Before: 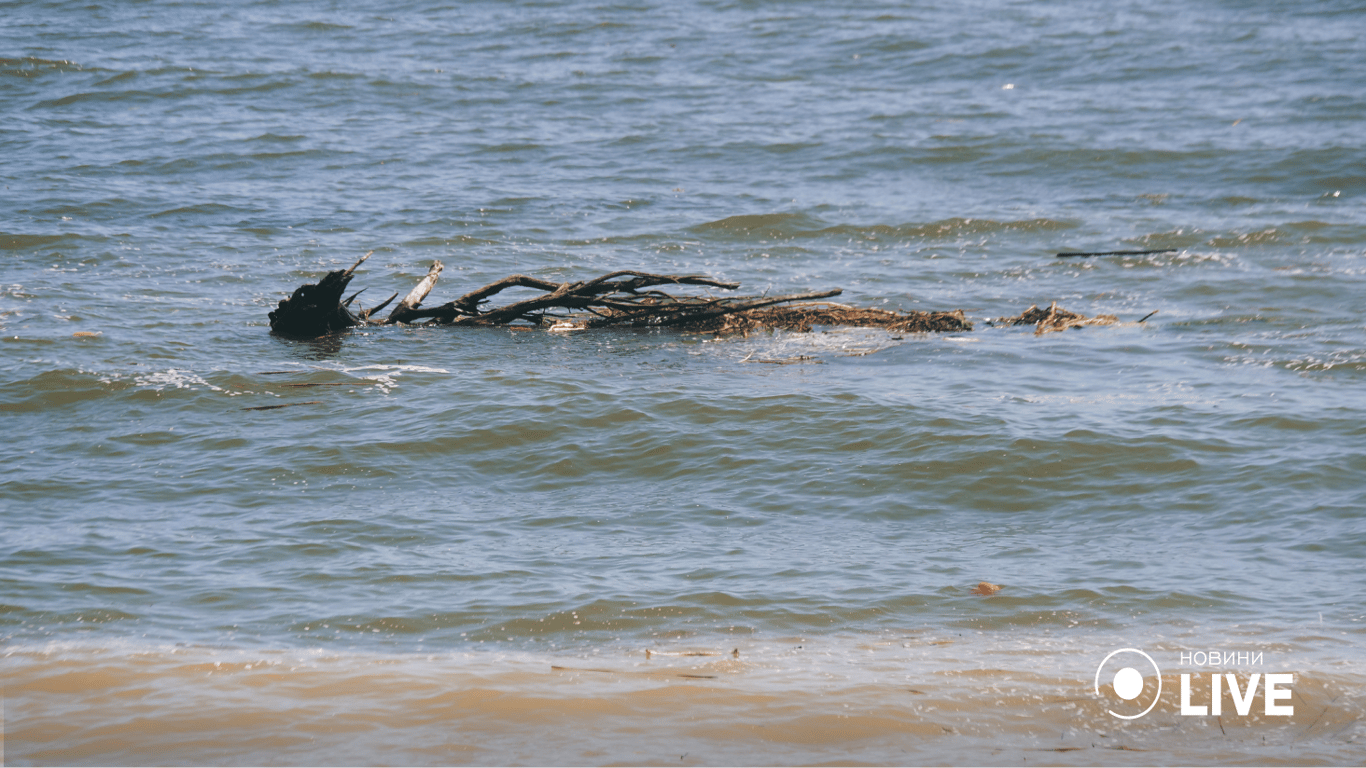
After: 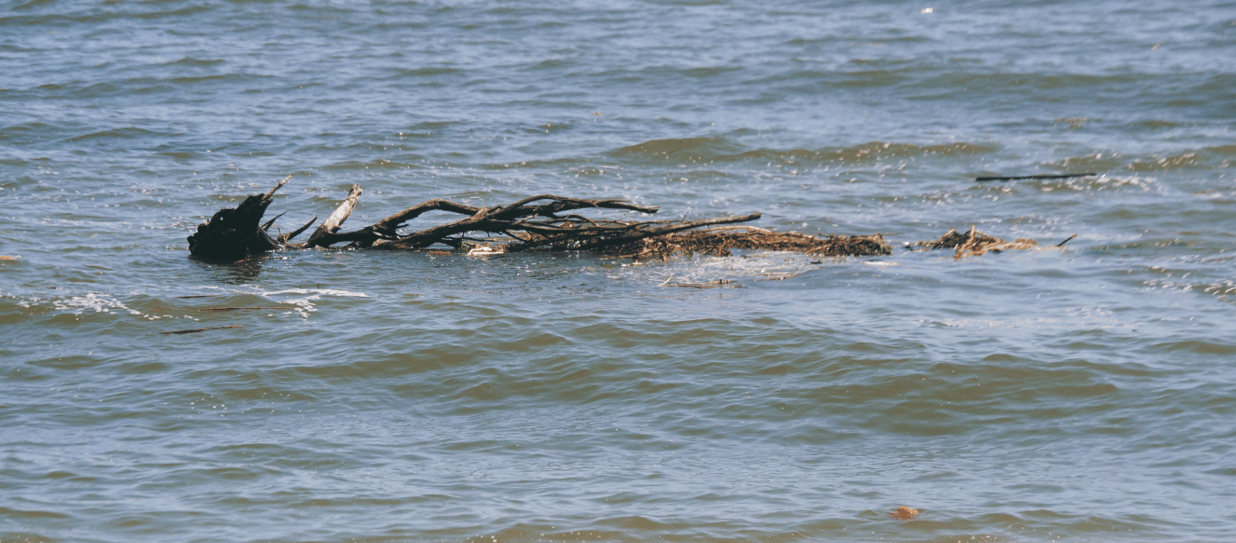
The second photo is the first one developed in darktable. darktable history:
crop: left 5.976%, top 9.978%, right 3.512%, bottom 19.309%
